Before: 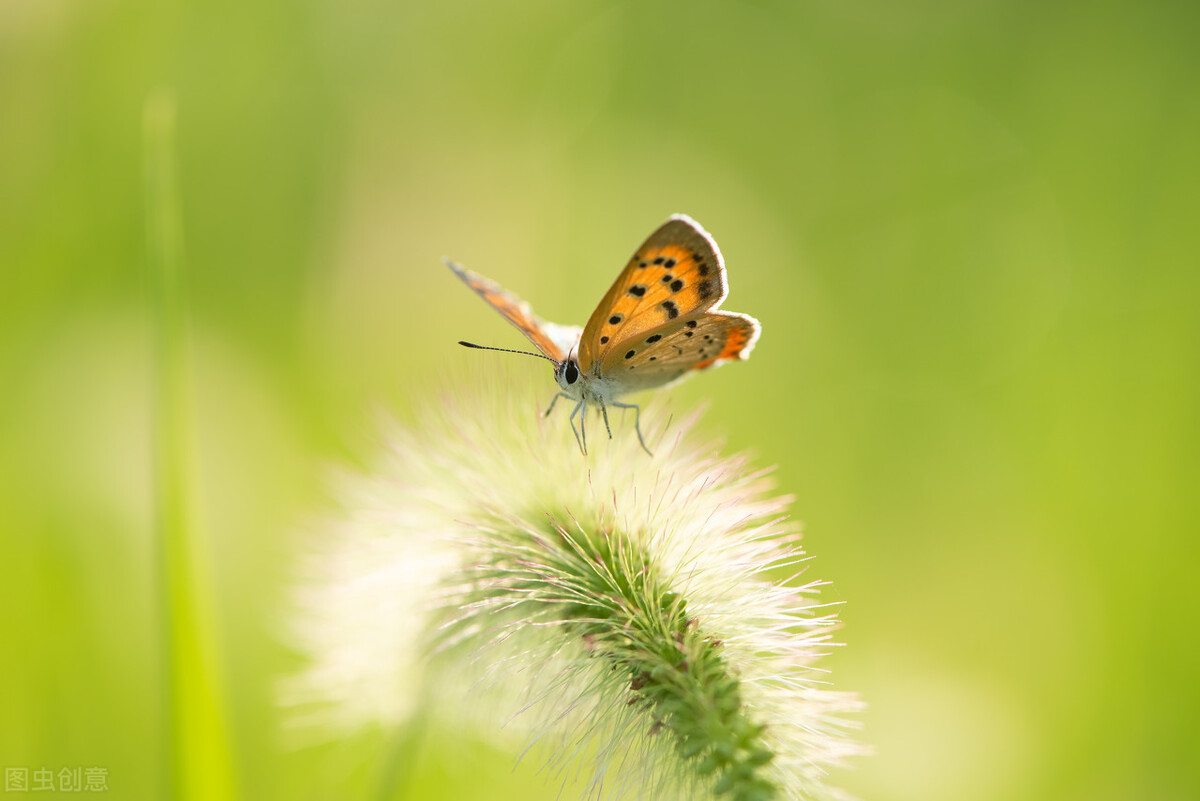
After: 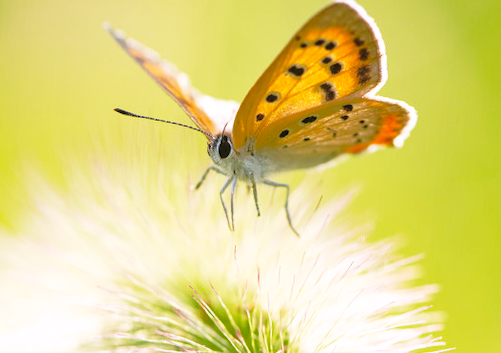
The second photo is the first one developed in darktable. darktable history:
rotate and perspective: rotation 4.1°, automatic cropping off
white balance: red 1.05, blue 1.072
shadows and highlights: on, module defaults
base curve: curves: ch0 [(0, 0) (0.028, 0.03) (0.121, 0.232) (0.46, 0.748) (0.859, 0.968) (1, 1)], preserve colors none
crop: left 30%, top 30%, right 30%, bottom 30%
